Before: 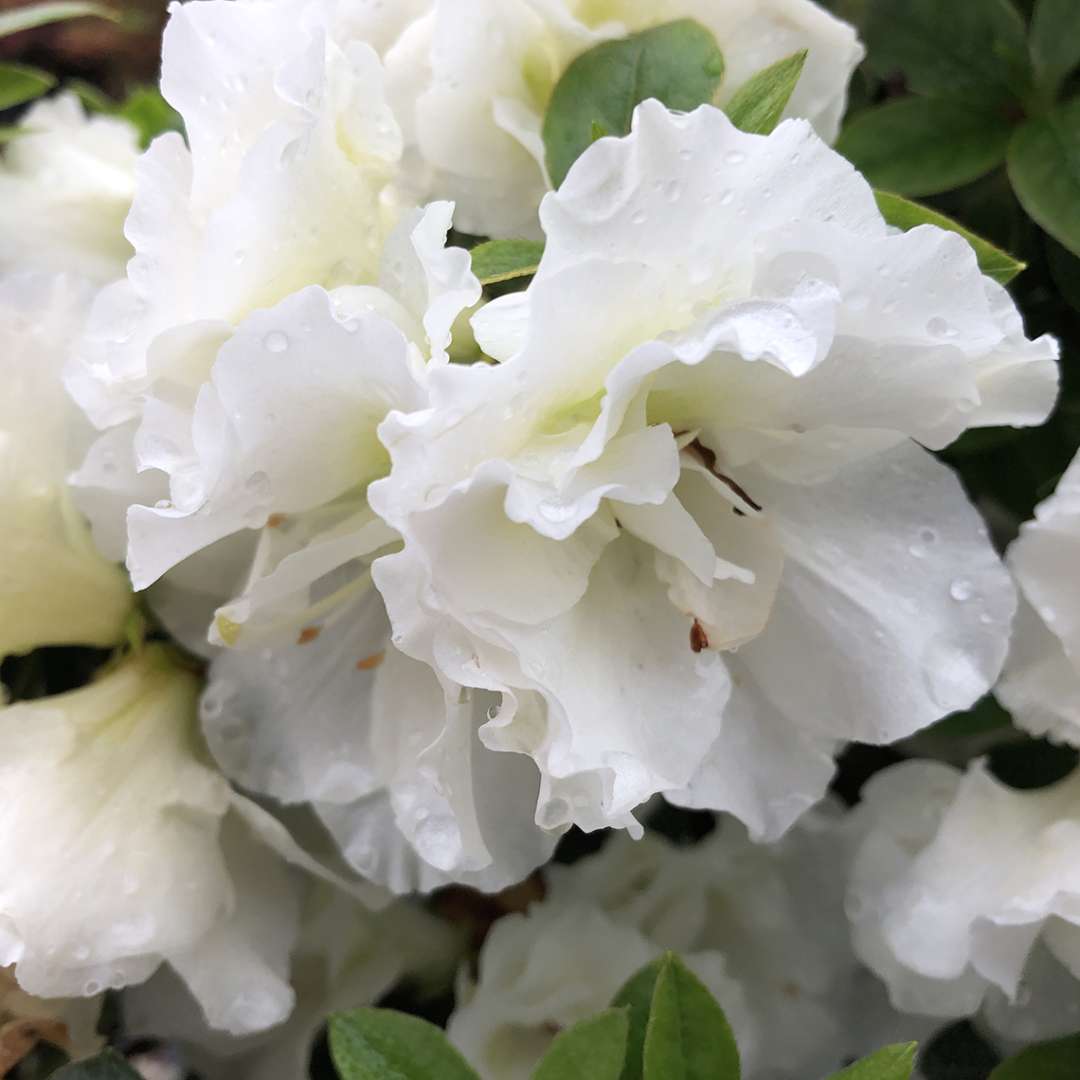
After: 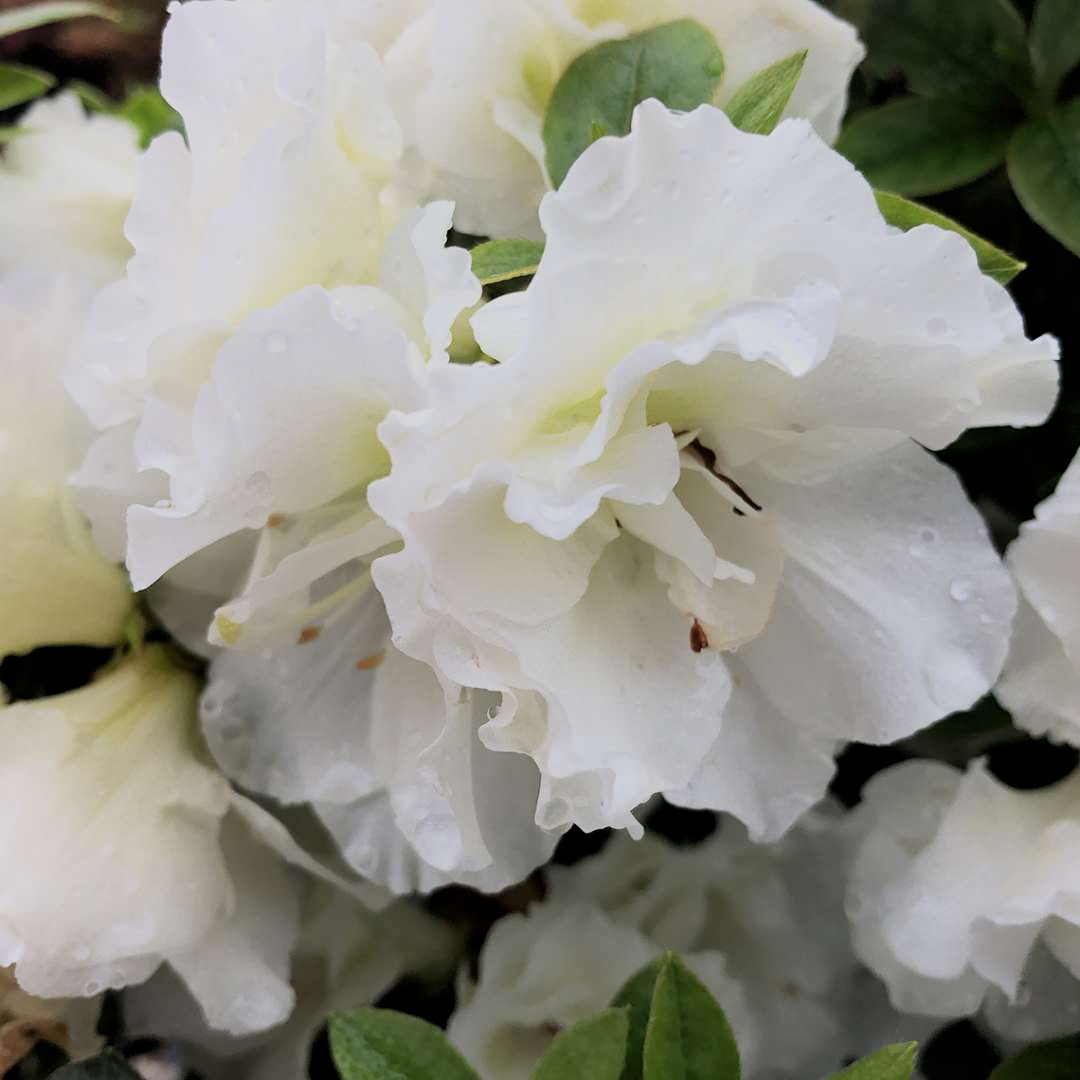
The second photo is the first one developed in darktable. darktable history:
filmic rgb: middle gray luminance 29.05%, black relative exposure -10.33 EV, white relative exposure 5.47 EV, threshold 3.03 EV, structure ↔ texture 99.77%, target black luminance 0%, hardness 3.94, latitude 1.34%, contrast 1.125, highlights saturation mix 6.1%, shadows ↔ highlights balance 15.43%, color science v6 (2022), iterations of high-quality reconstruction 0, enable highlight reconstruction true
